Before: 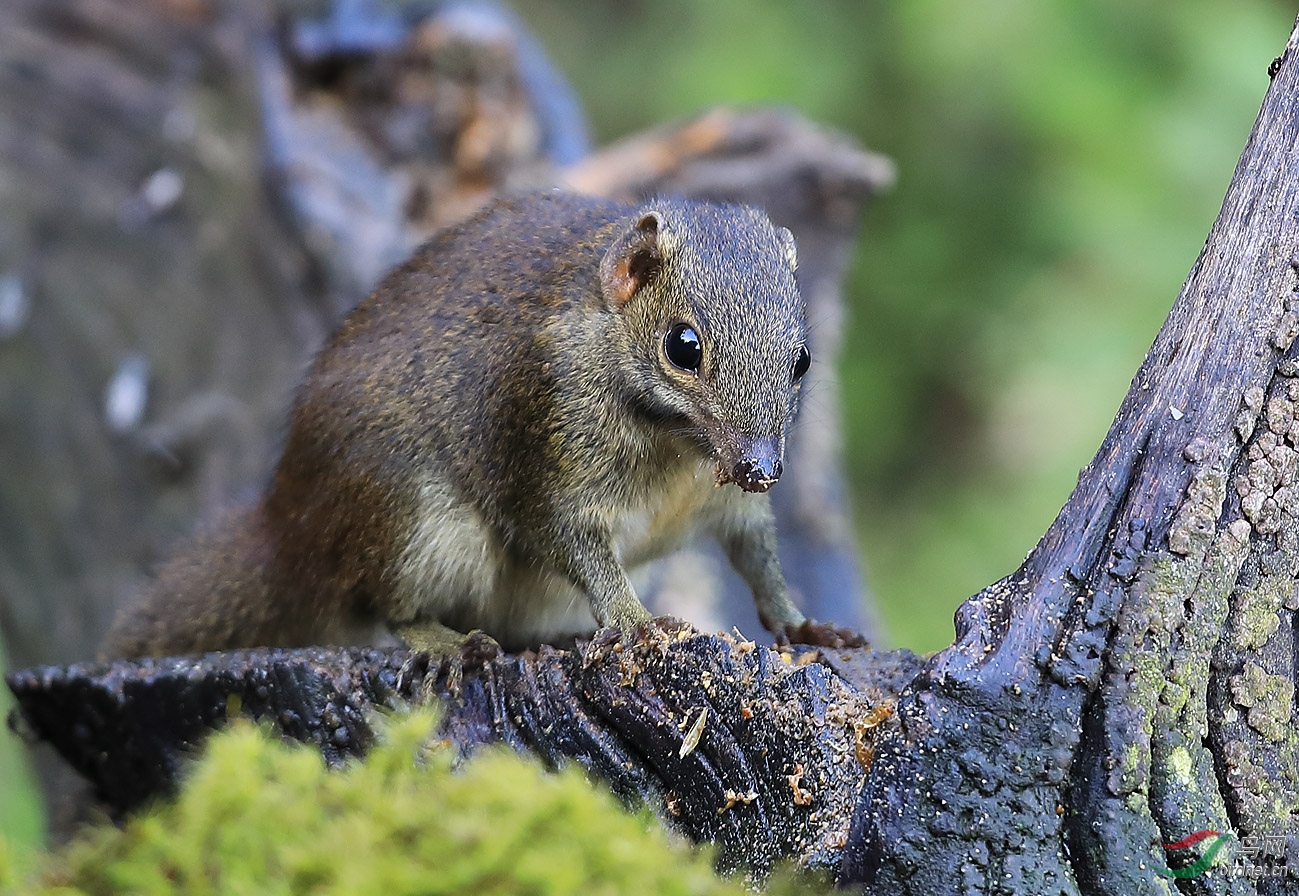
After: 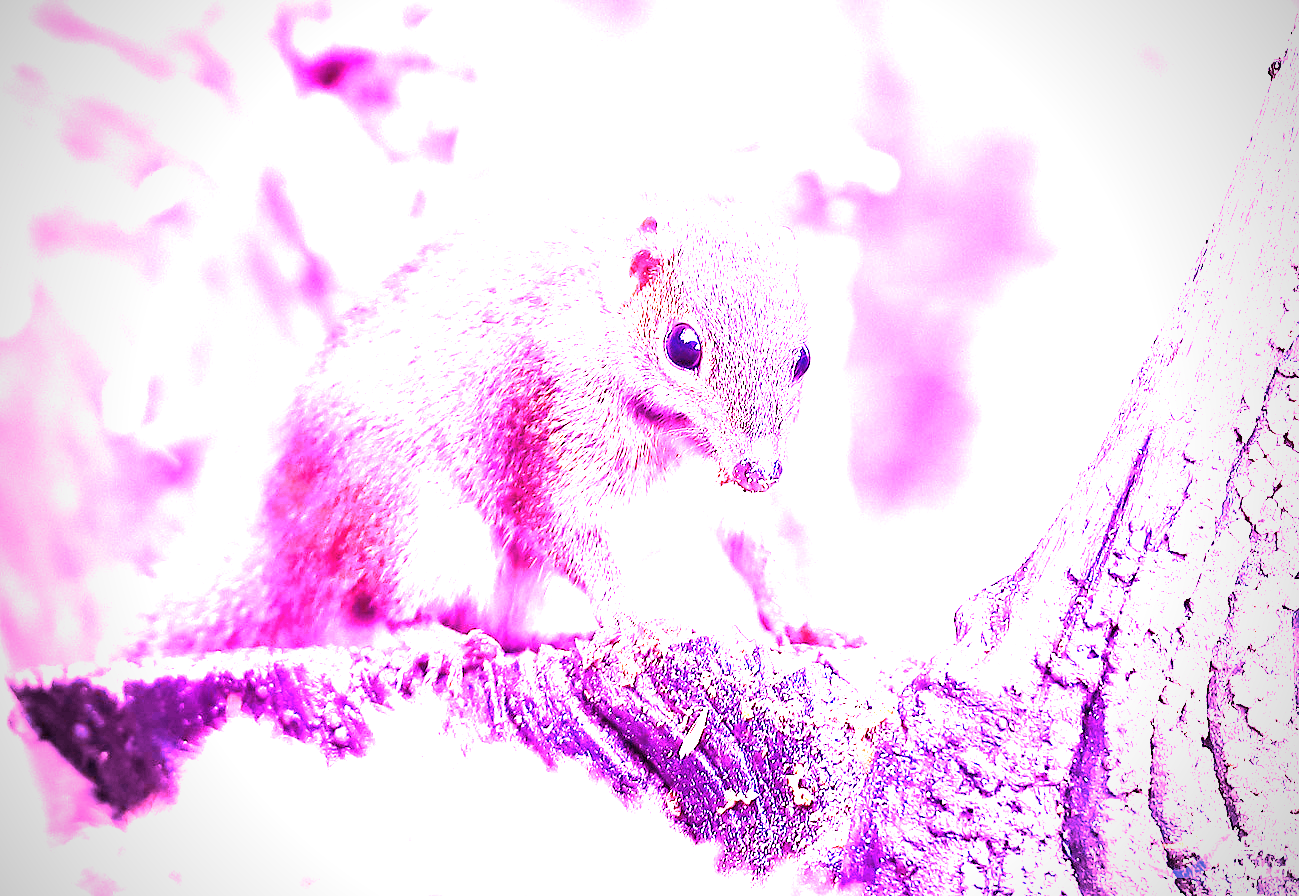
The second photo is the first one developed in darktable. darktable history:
white balance: red 8, blue 8
velvia: strength 17%
vignetting: on, module defaults
